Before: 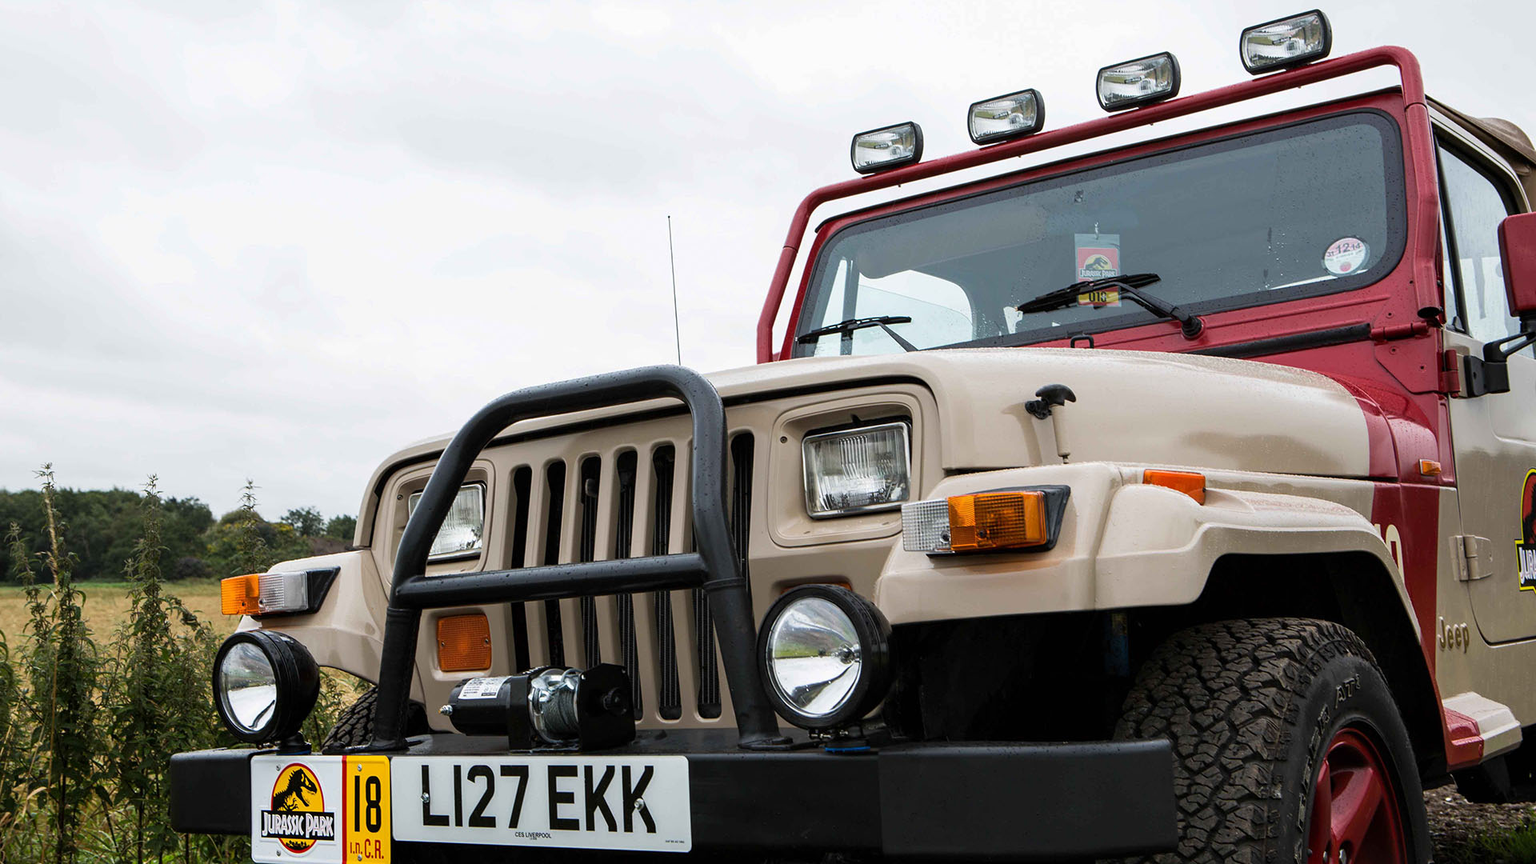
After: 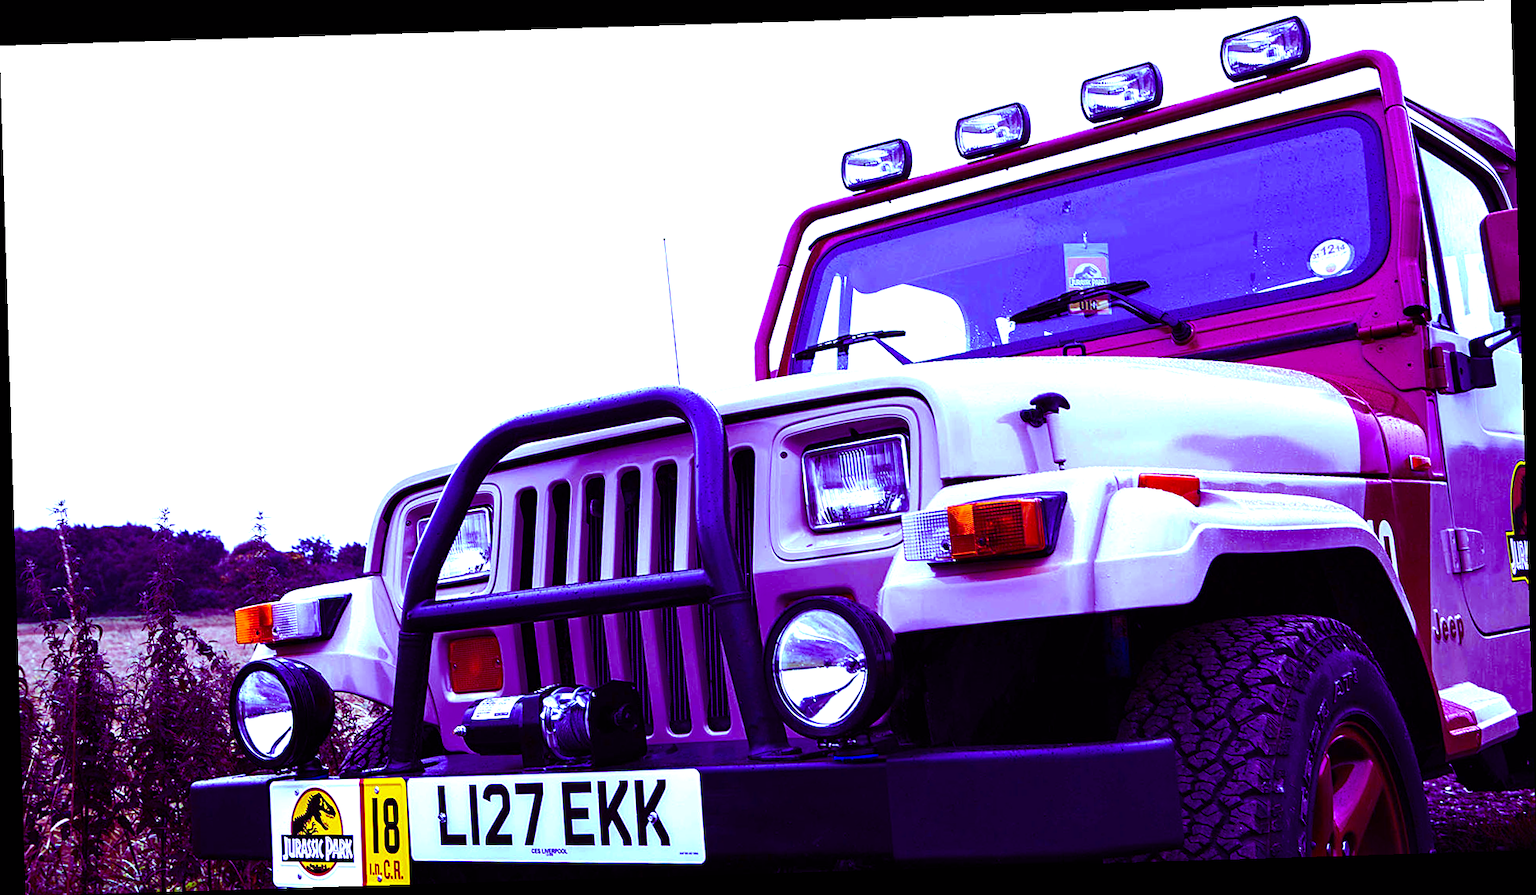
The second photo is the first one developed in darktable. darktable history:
exposure: black level correction 0, exposure 0.6 EV, compensate highlight preservation false
tone equalizer: -8 EV -0.417 EV, -7 EV -0.389 EV, -6 EV -0.333 EV, -5 EV -0.222 EV, -3 EV 0.222 EV, -2 EV 0.333 EV, -1 EV 0.389 EV, +0 EV 0.417 EV, edges refinement/feathering 500, mask exposure compensation -1.57 EV, preserve details no
color balance: mode lift, gamma, gain (sRGB), lift [1, 1, 0.101, 1]
sharpen: amount 0.2
contrast brightness saturation: saturation 0.18
white balance: red 0.766, blue 1.537
rotate and perspective: rotation -1.75°, automatic cropping off
velvia: on, module defaults
